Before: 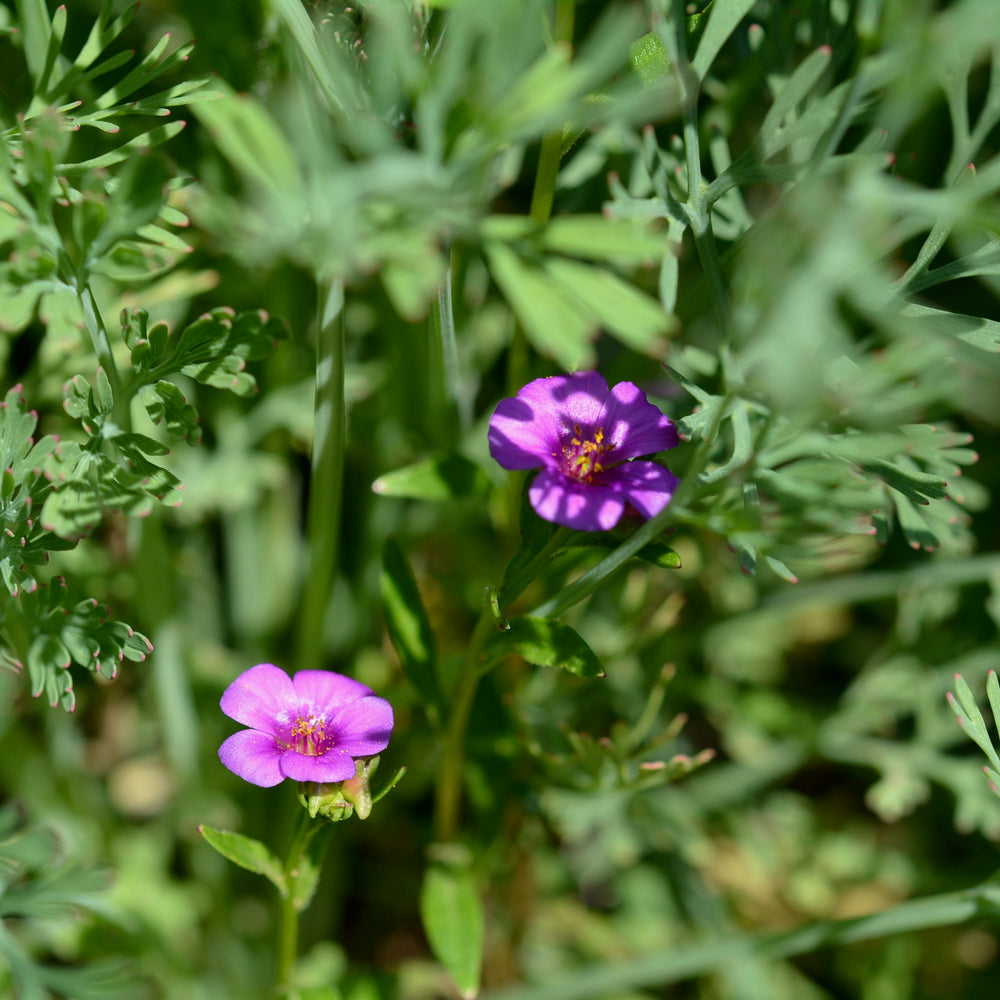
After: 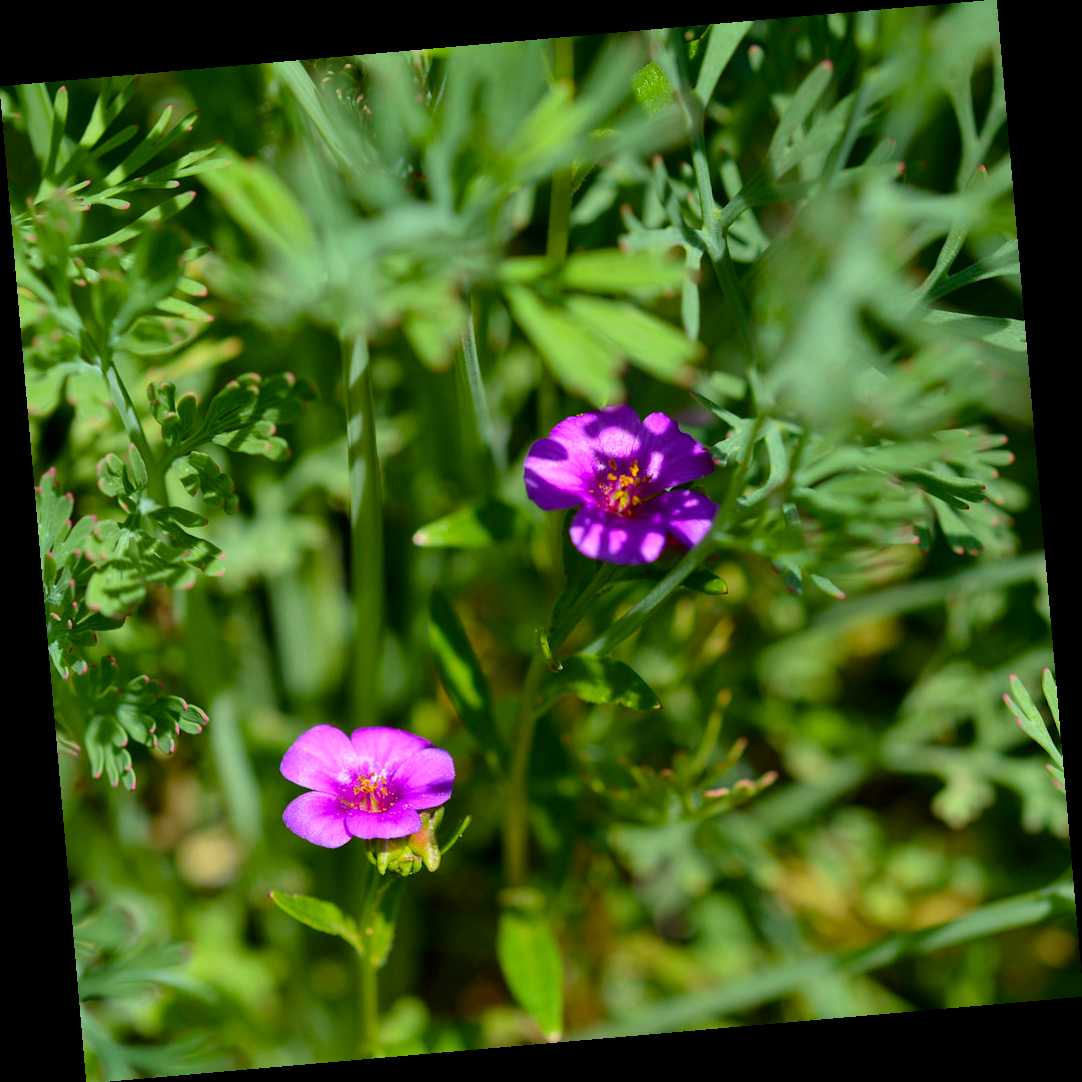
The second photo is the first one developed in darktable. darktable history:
rotate and perspective: rotation -4.98°, automatic cropping off
color balance rgb: perceptual saturation grading › global saturation 25%, global vibrance 20%
white balance: red 1.004, blue 1.024
